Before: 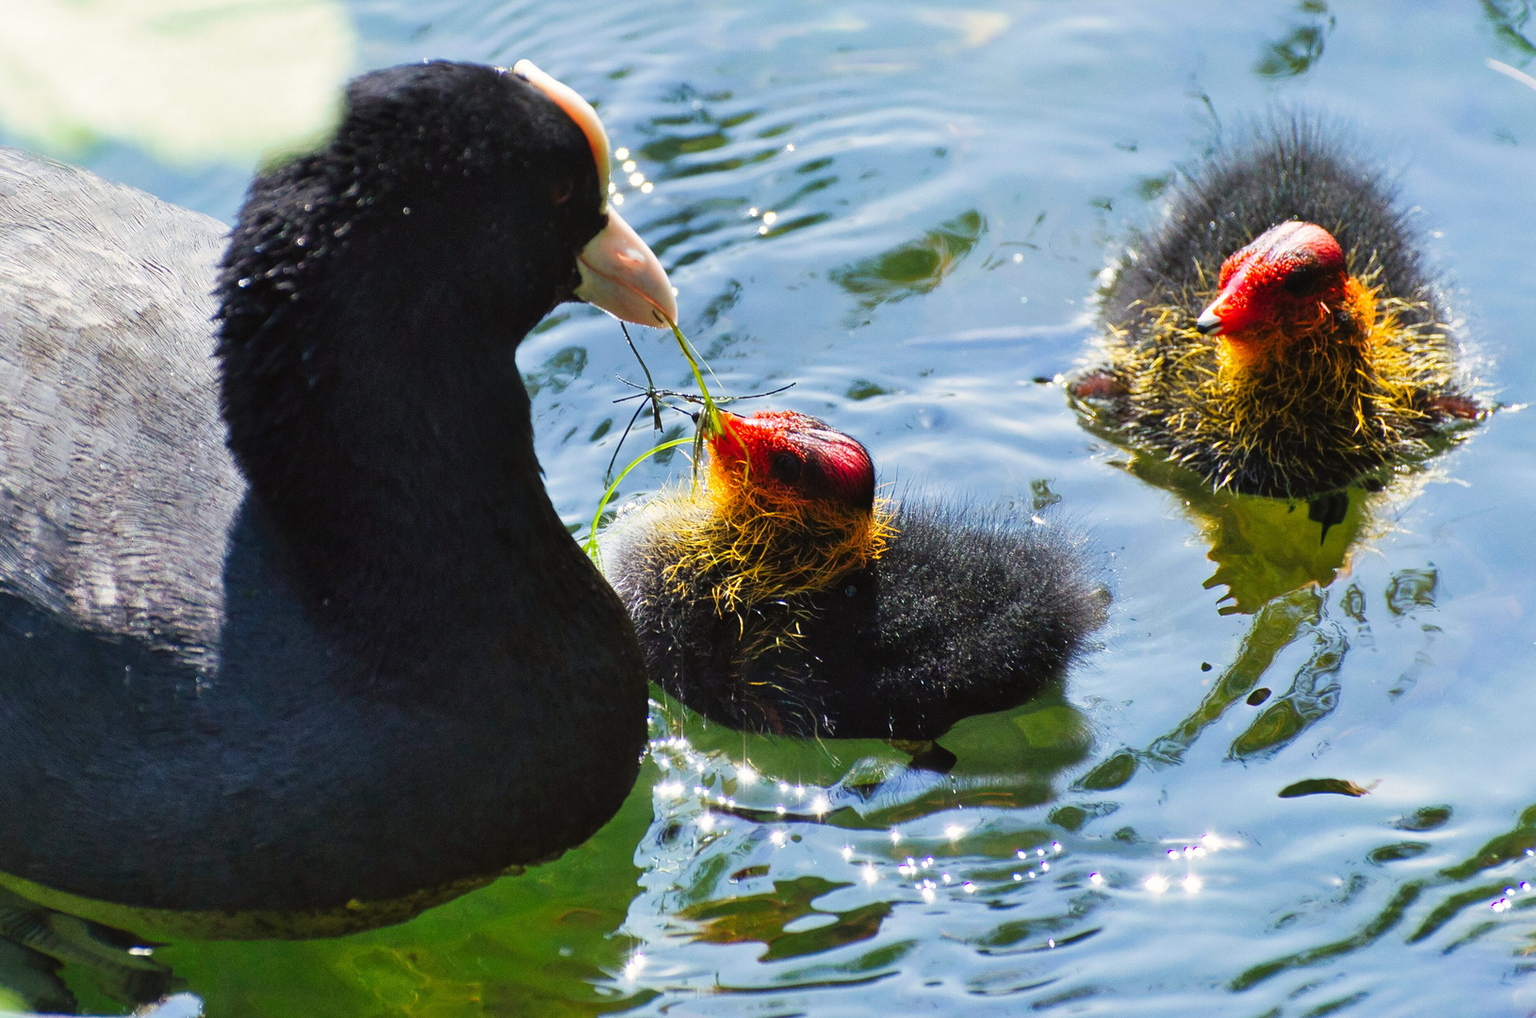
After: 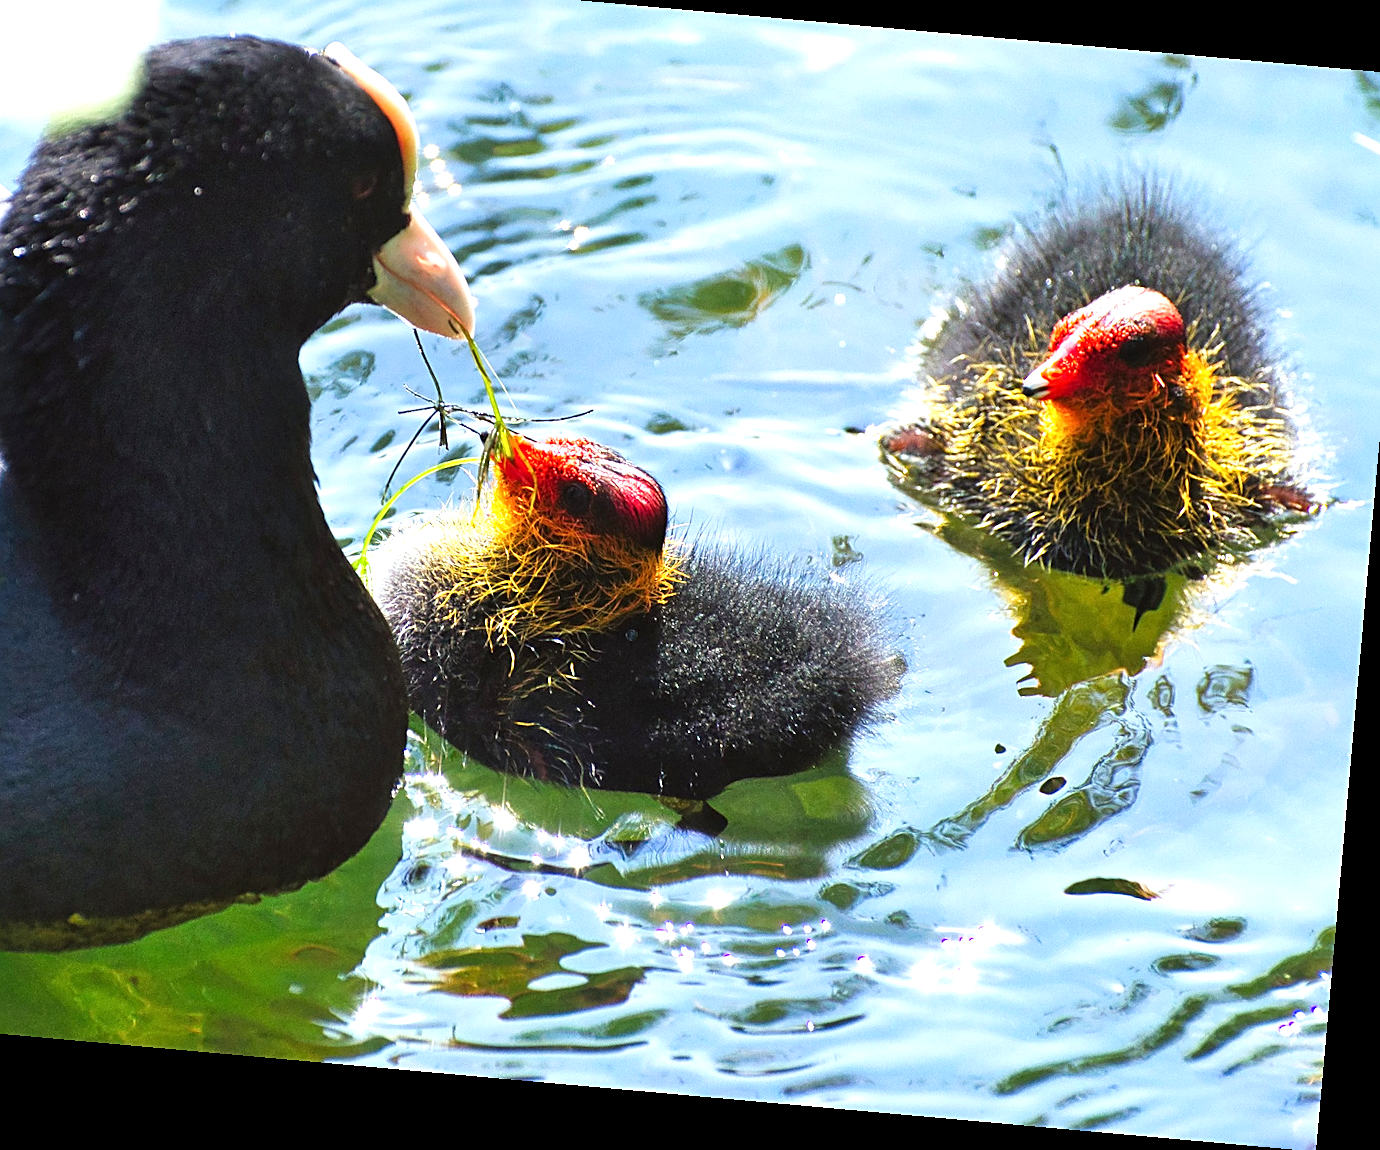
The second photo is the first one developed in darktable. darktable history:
rotate and perspective: rotation 5.12°, automatic cropping off
sharpen: amount 0.55
crop and rotate: left 17.959%, top 5.771%, right 1.742%
exposure: exposure 0.77 EV, compensate highlight preservation false
